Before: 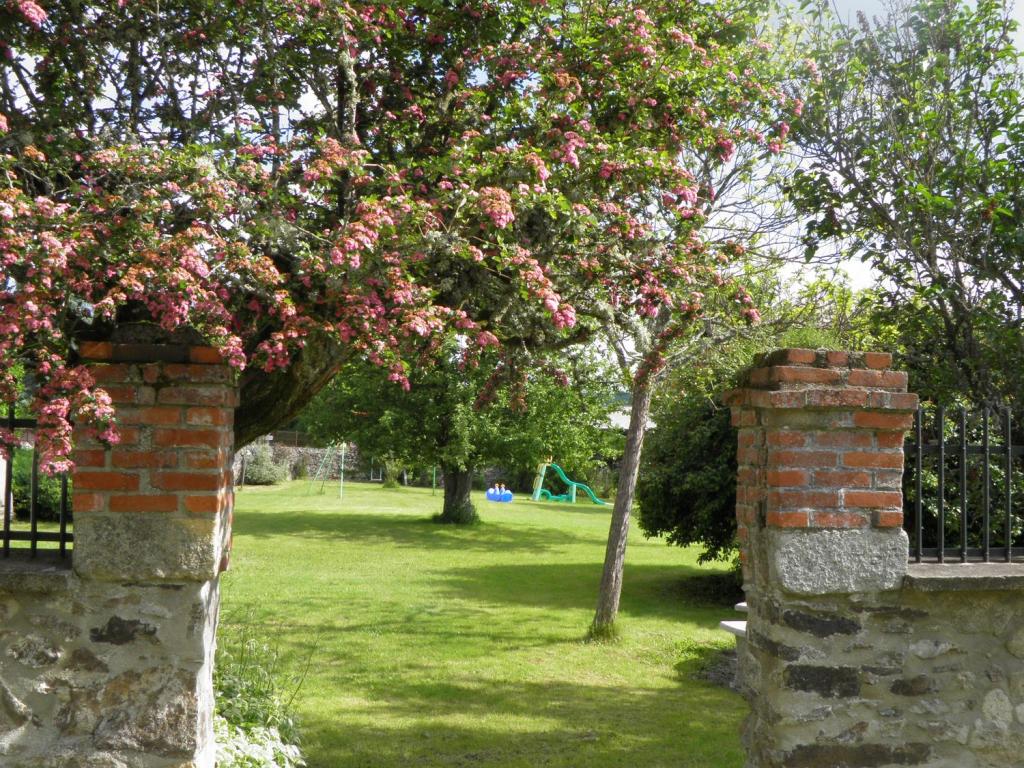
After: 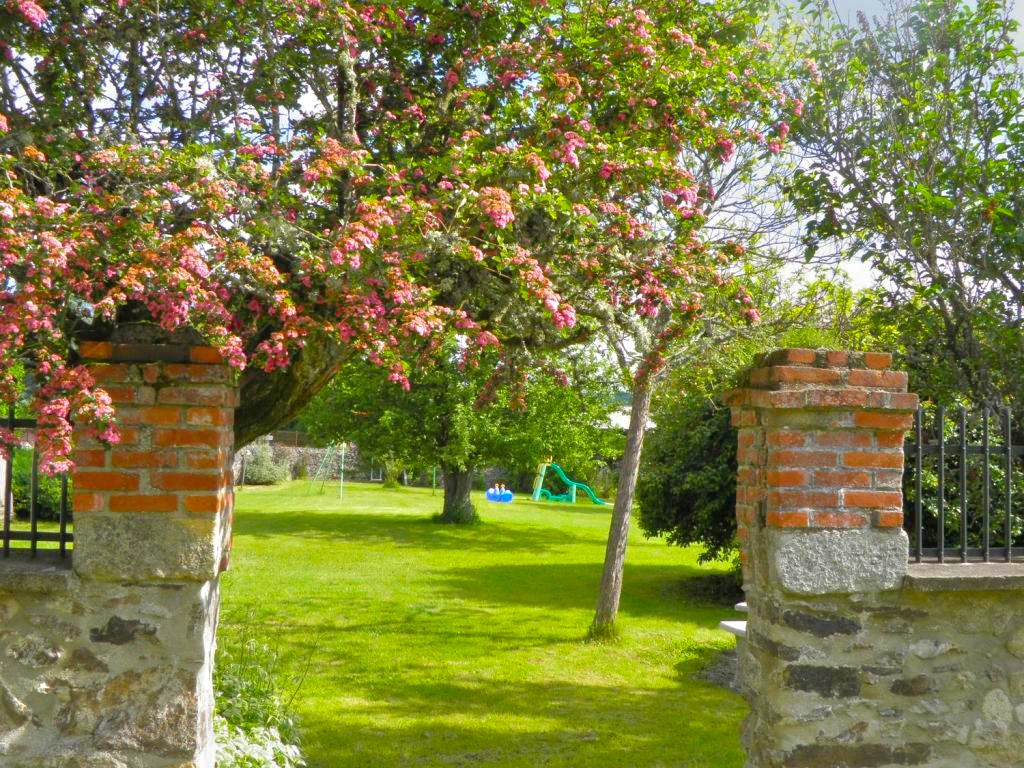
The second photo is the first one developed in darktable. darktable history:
tone equalizer: -8 EV 1 EV, -7 EV 1 EV, -6 EV 1 EV, -5 EV 1 EV, -4 EV 1 EV, -3 EV 0.75 EV, -2 EV 0.5 EV, -1 EV 0.25 EV
shadows and highlights: shadows 30
color balance rgb: perceptual saturation grading › global saturation 25%, global vibrance 20%
